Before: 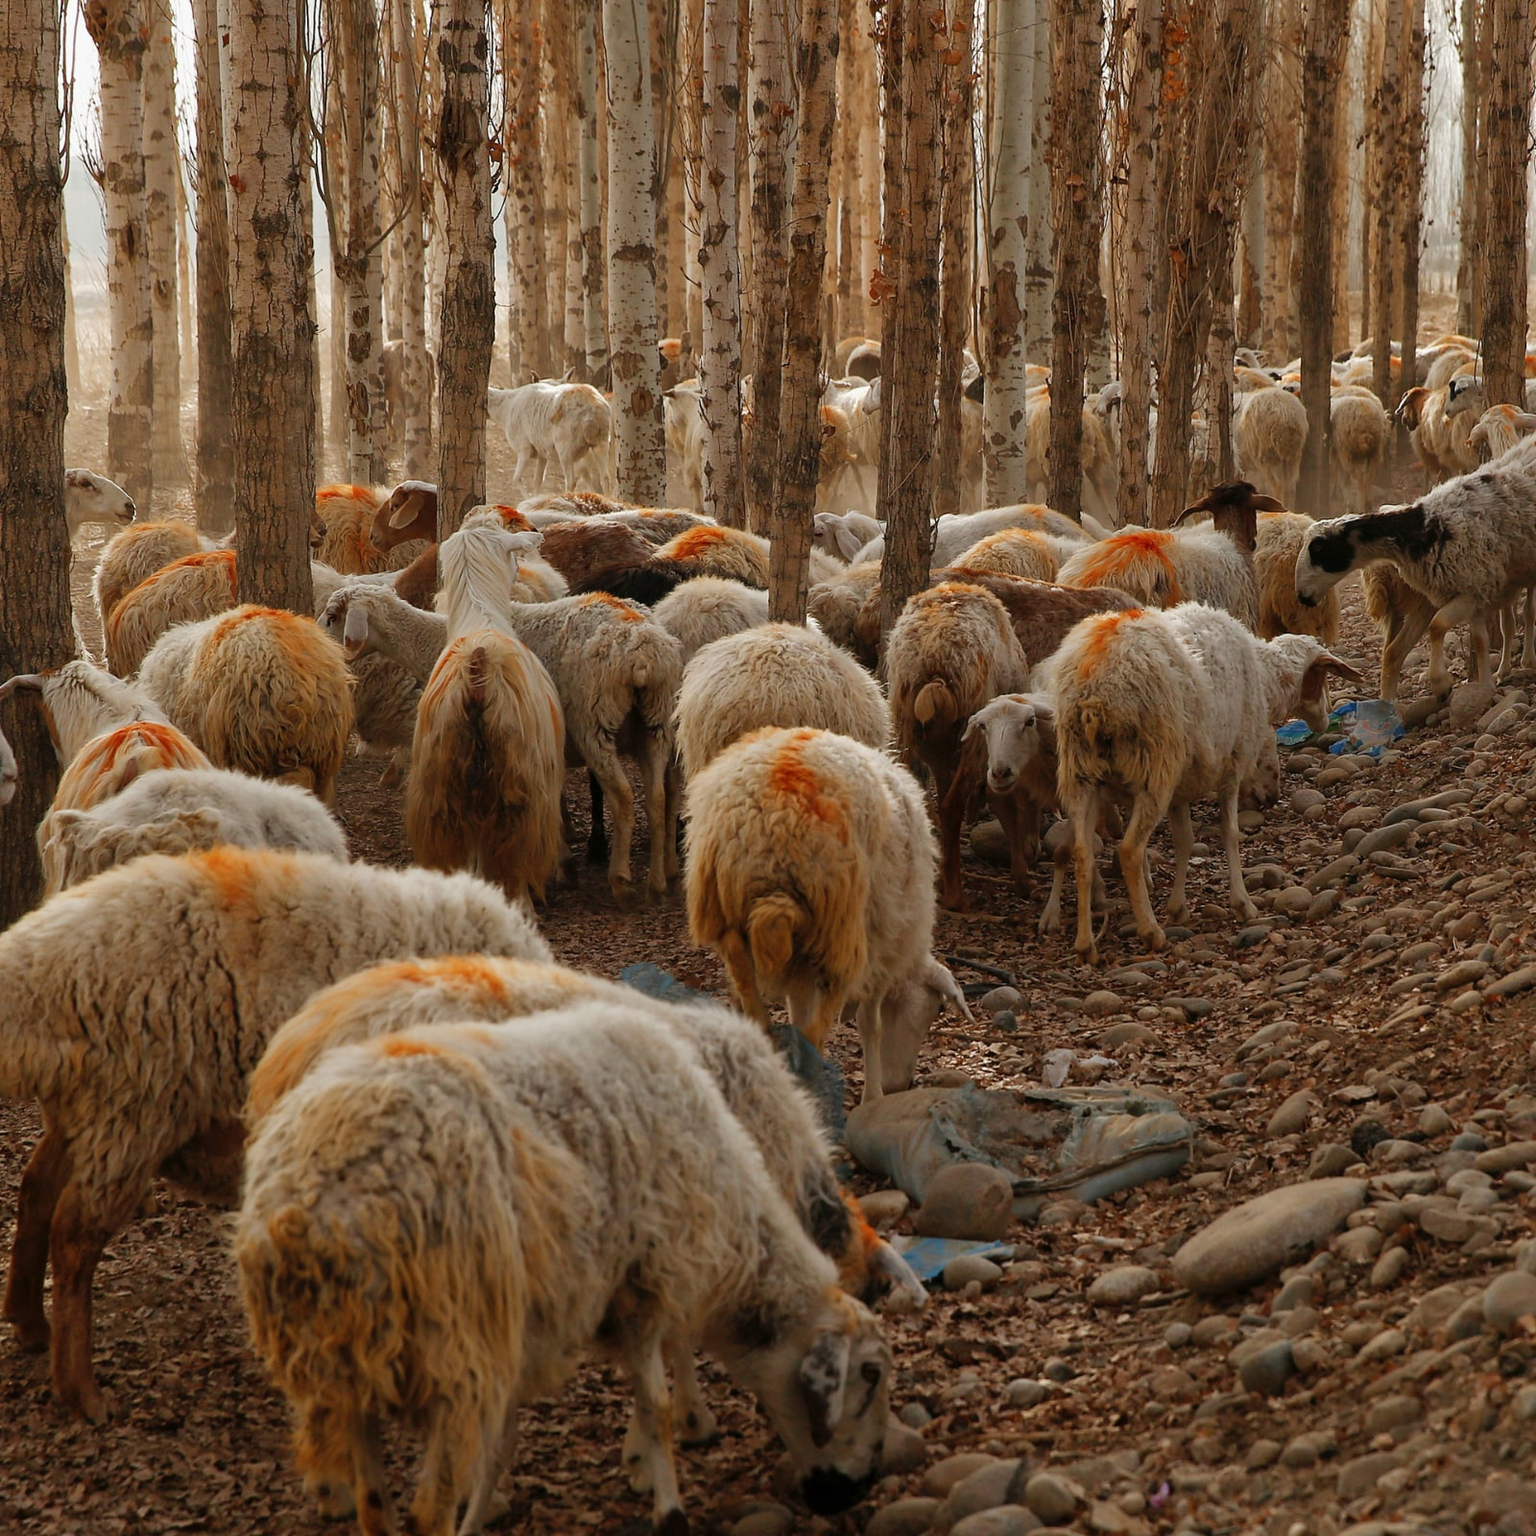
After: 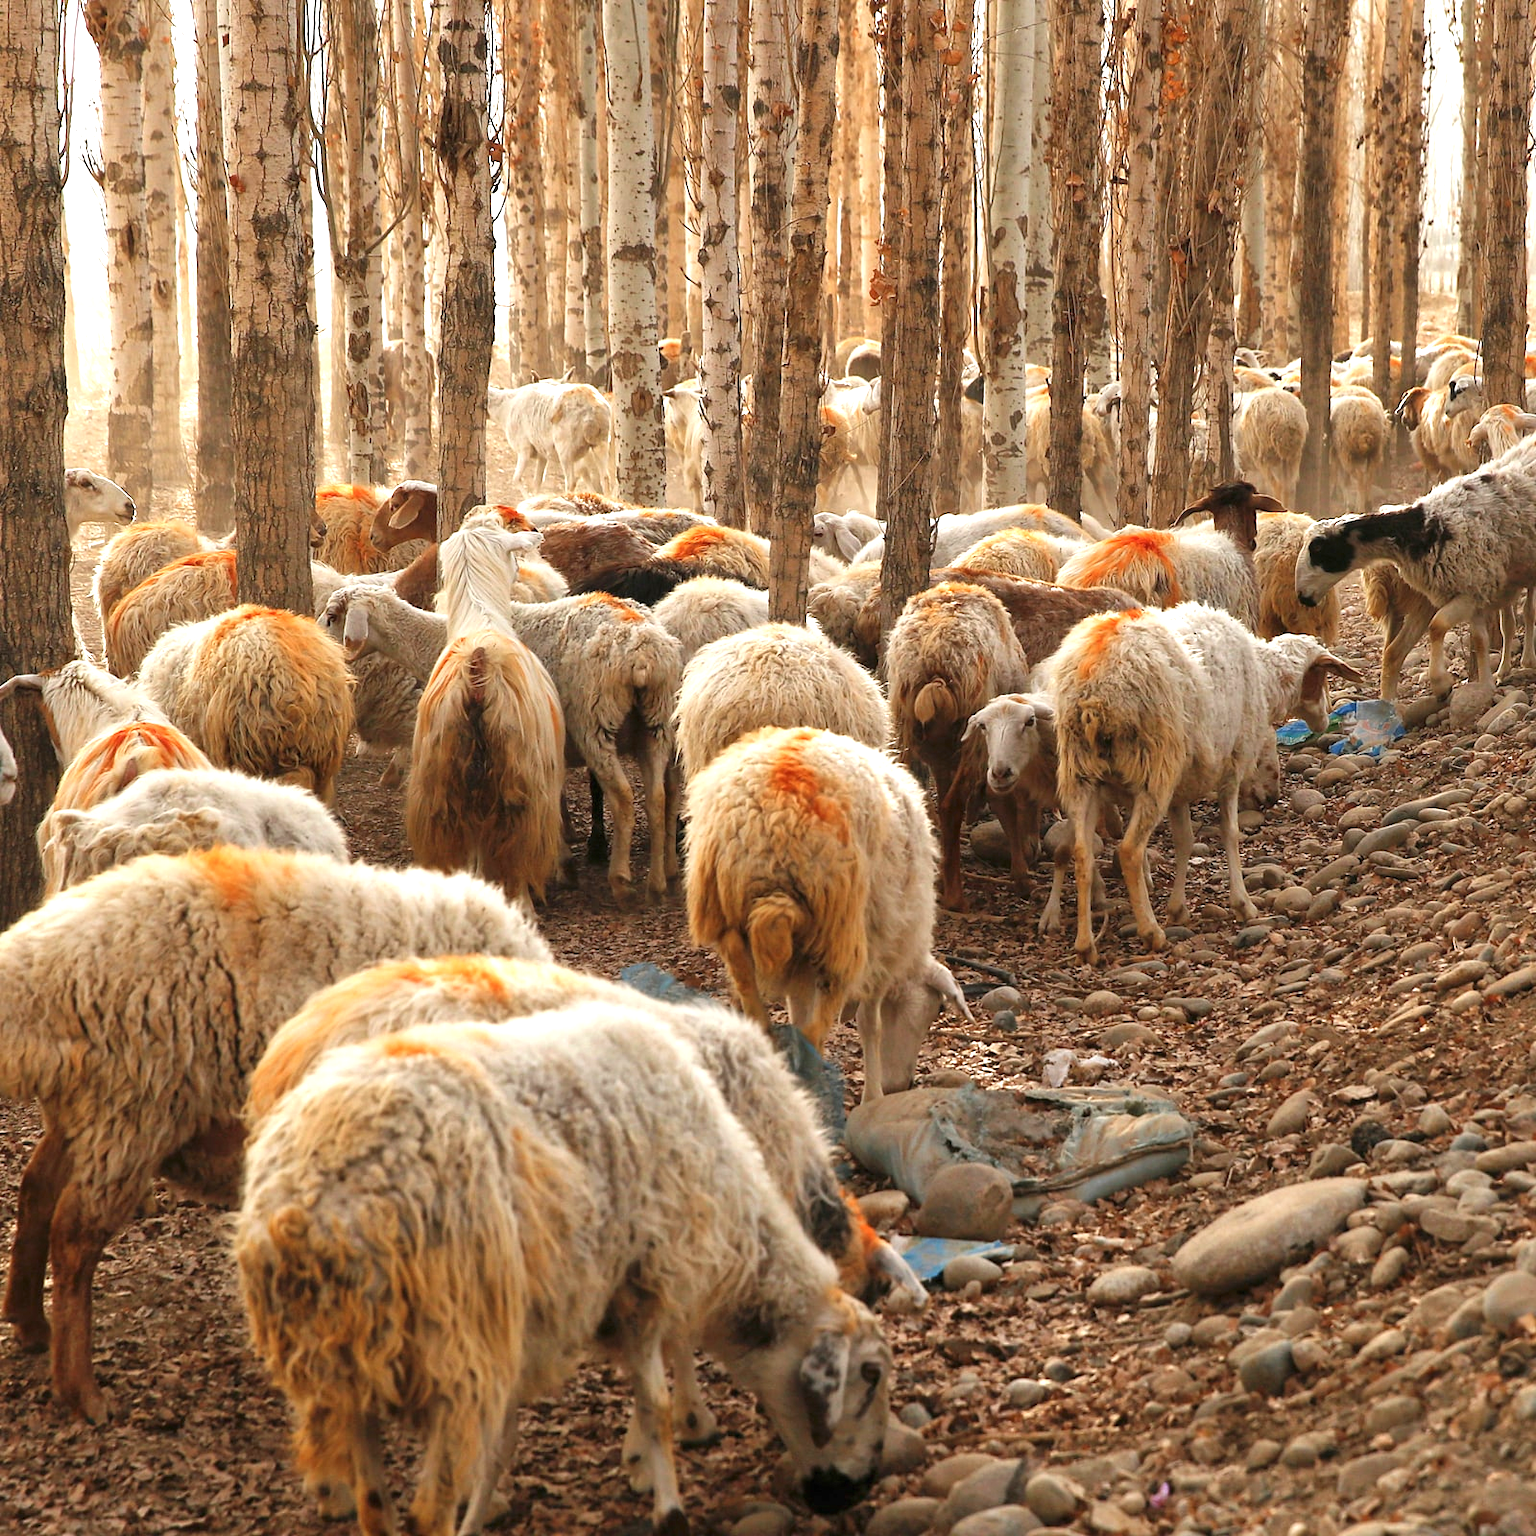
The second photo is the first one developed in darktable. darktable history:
exposure: black level correction 0, exposure 1.275 EV, compensate highlight preservation false
contrast brightness saturation: saturation -0.053
